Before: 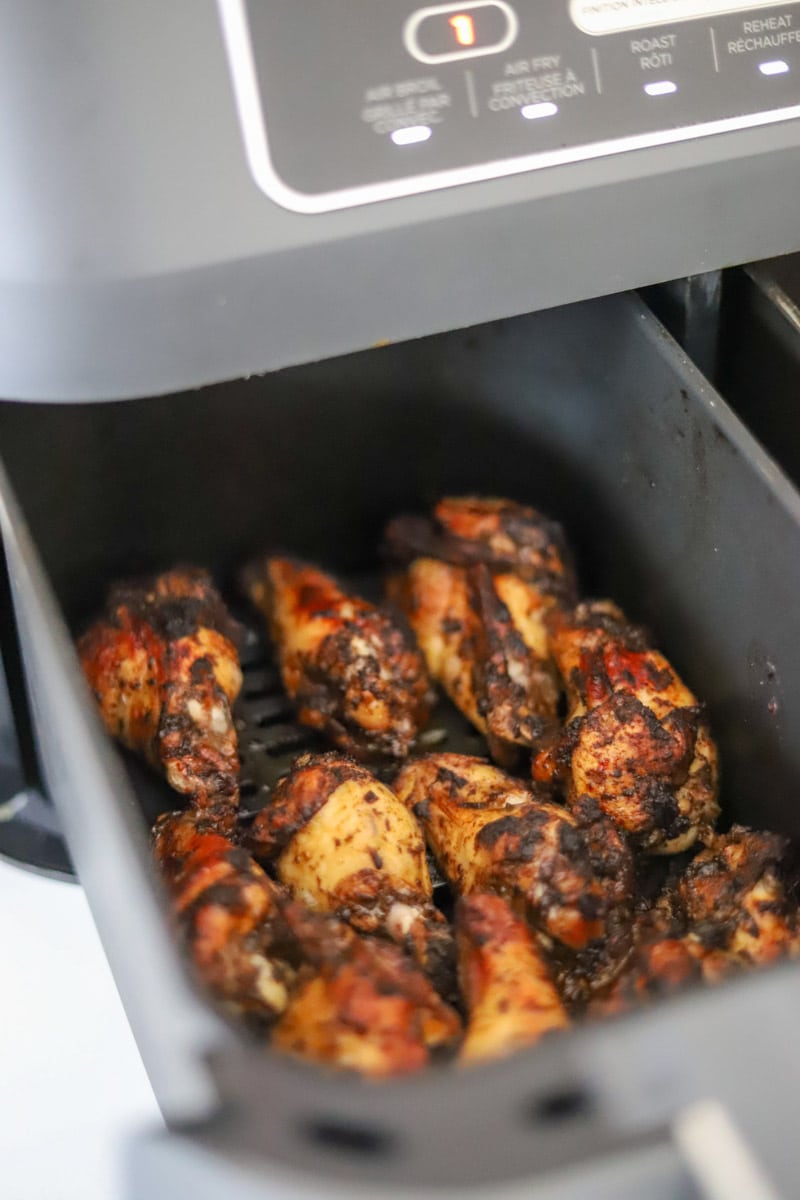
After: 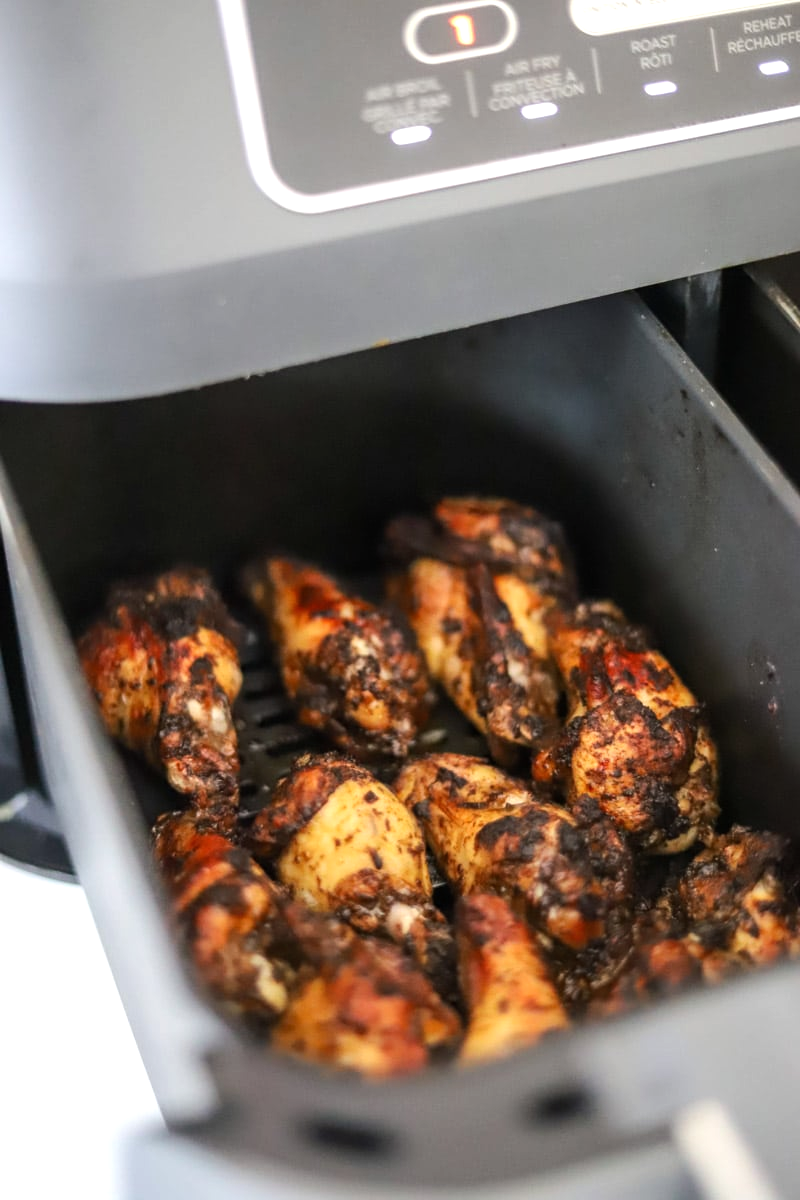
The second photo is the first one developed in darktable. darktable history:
tone equalizer: -8 EV -0.417 EV, -7 EV -0.389 EV, -6 EV -0.333 EV, -5 EV -0.222 EV, -3 EV 0.222 EV, -2 EV 0.333 EV, -1 EV 0.389 EV, +0 EV 0.417 EV, edges refinement/feathering 500, mask exposure compensation -1.57 EV, preserve details no
exposure: exposure -0.064 EV, compensate highlight preservation false
